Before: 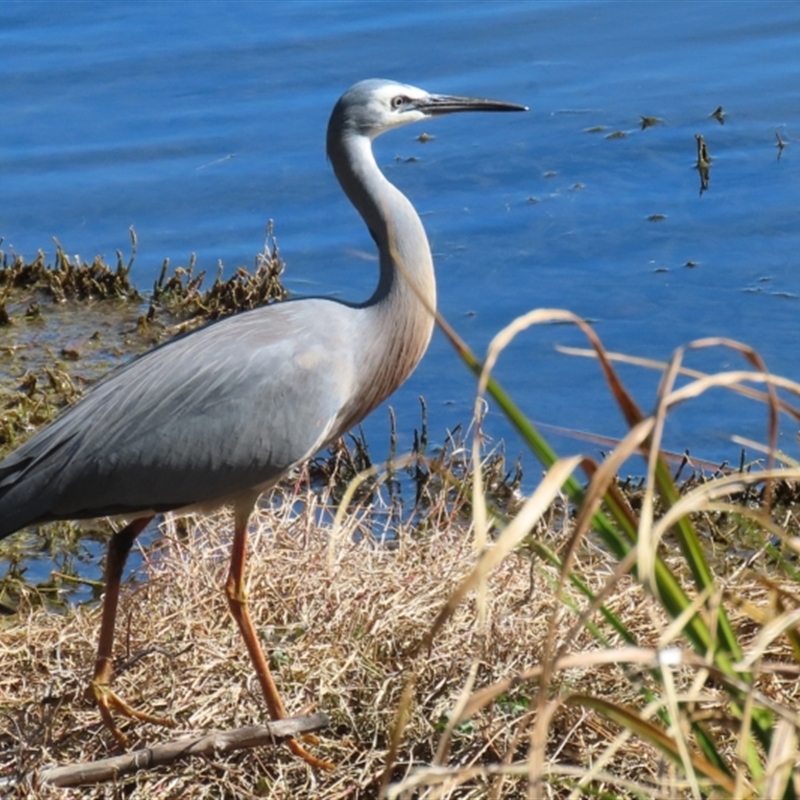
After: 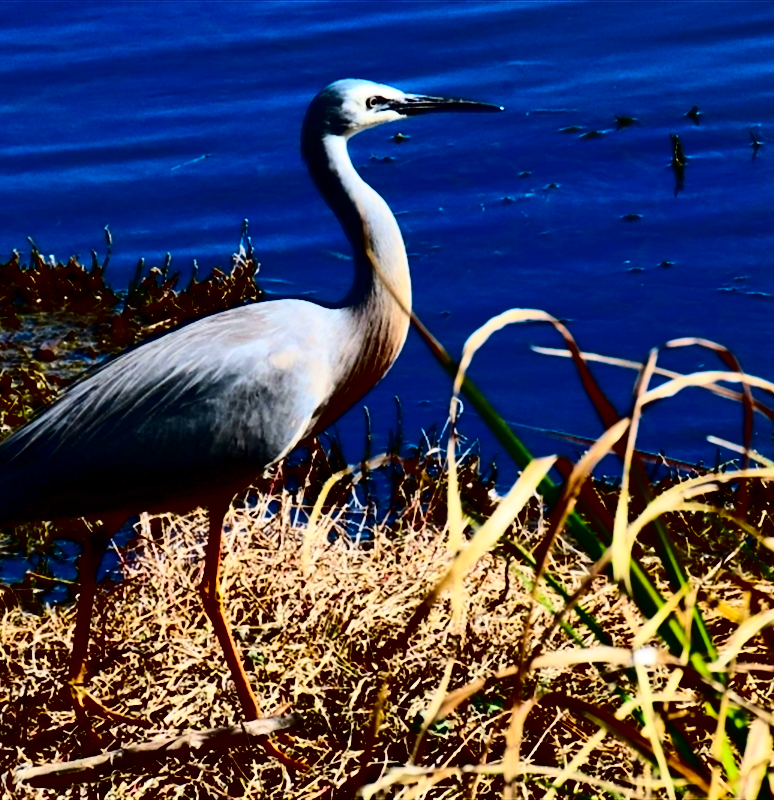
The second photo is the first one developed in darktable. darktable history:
contrast brightness saturation: contrast 0.76, brightness -0.987, saturation 0.983
crop and rotate: left 3.183%
